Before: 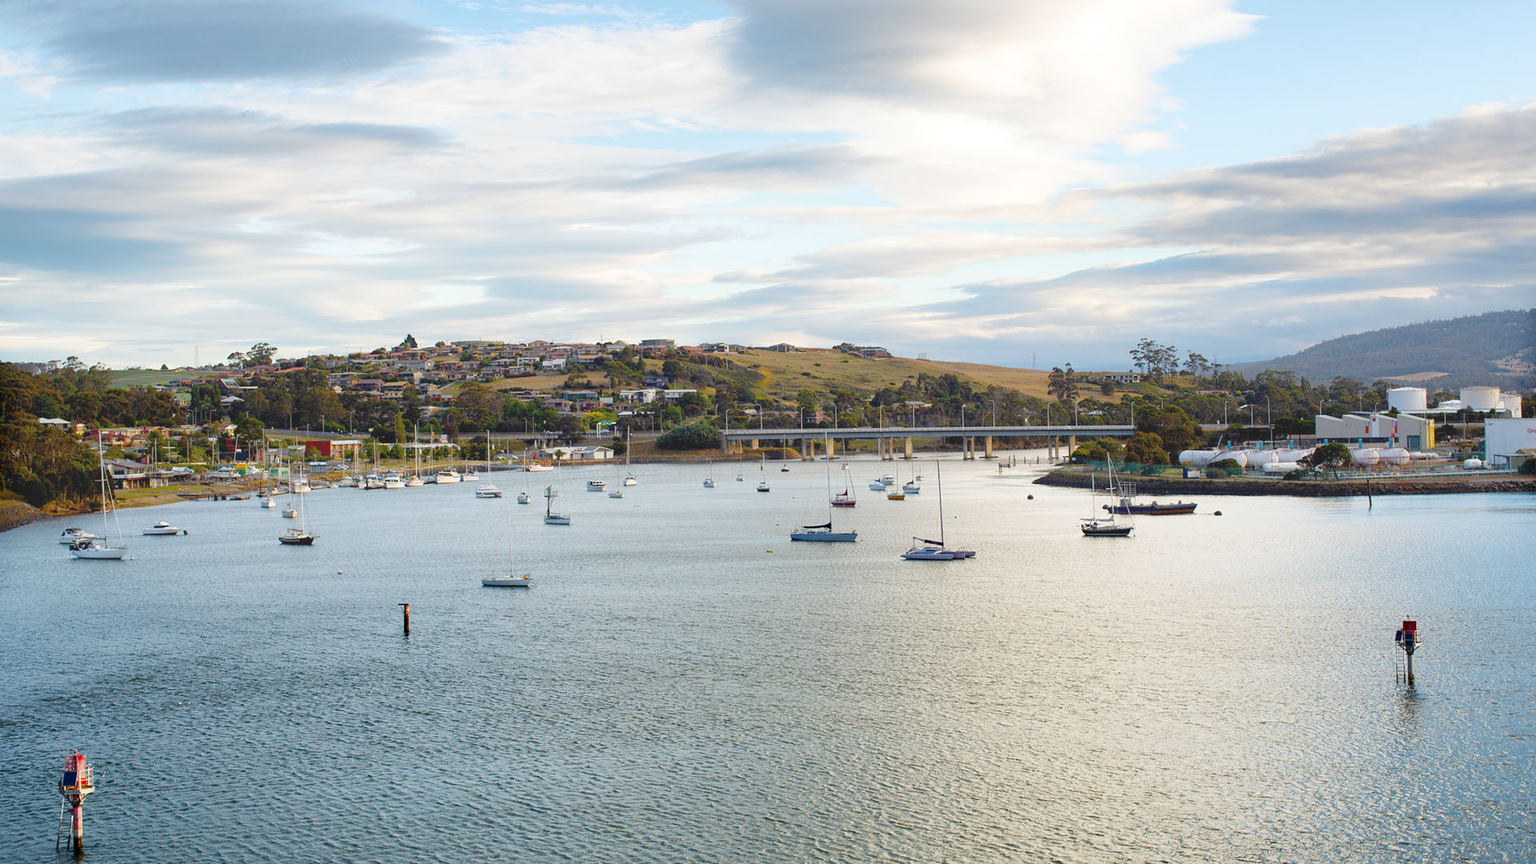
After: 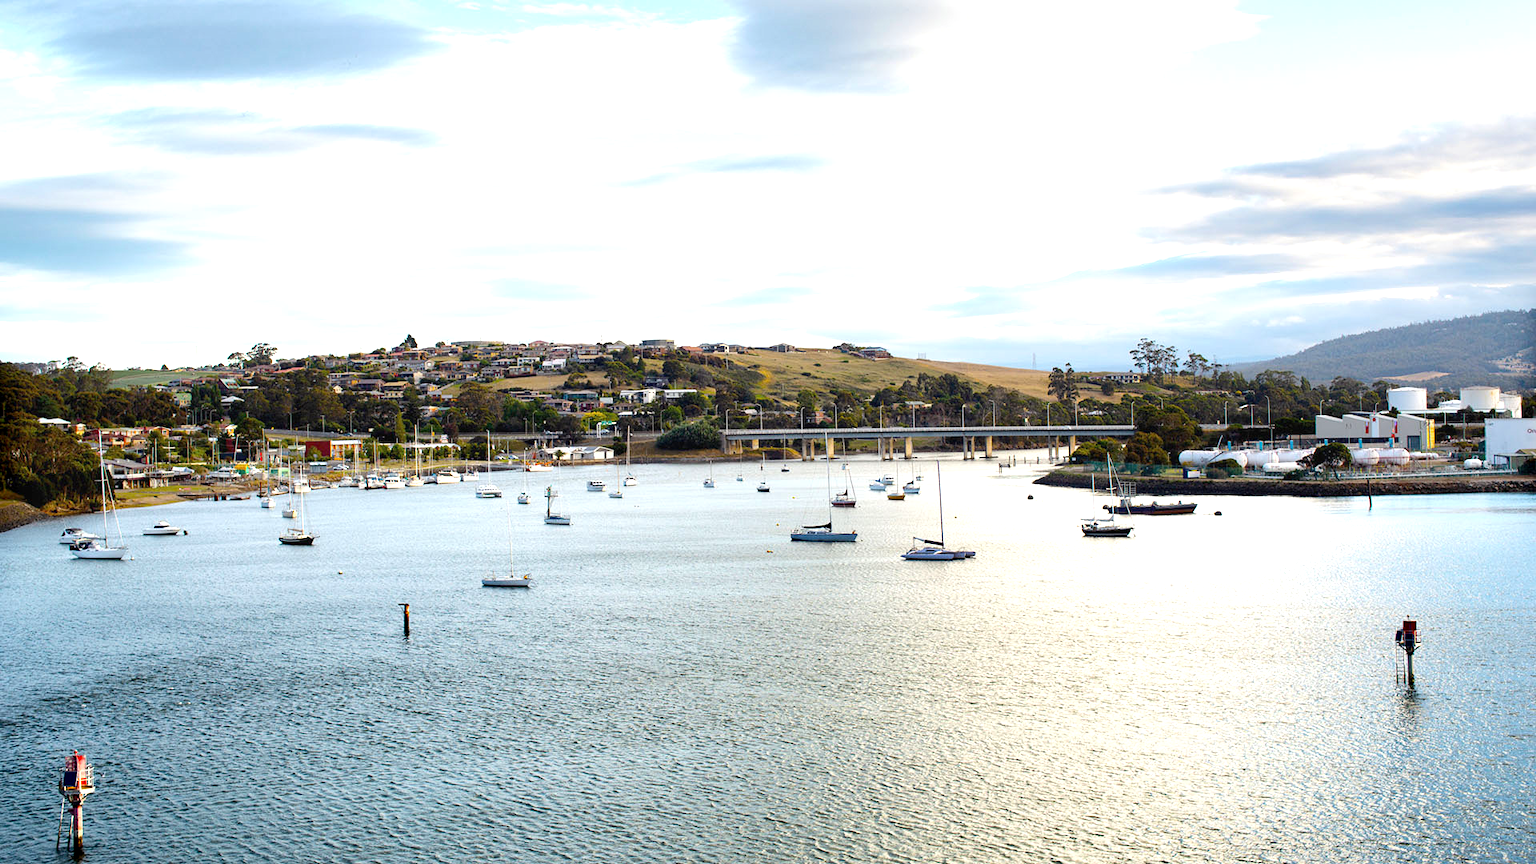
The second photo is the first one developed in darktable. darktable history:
tone equalizer: -8 EV -0.75 EV, -7 EV -0.7 EV, -6 EV -0.6 EV, -5 EV -0.4 EV, -3 EV 0.4 EV, -2 EV 0.6 EV, -1 EV 0.7 EV, +0 EV 0.75 EV, edges refinement/feathering 500, mask exposure compensation -1.57 EV, preserve details no
exposure: black level correction 0.01, exposure 0.011 EV, compensate highlight preservation false
